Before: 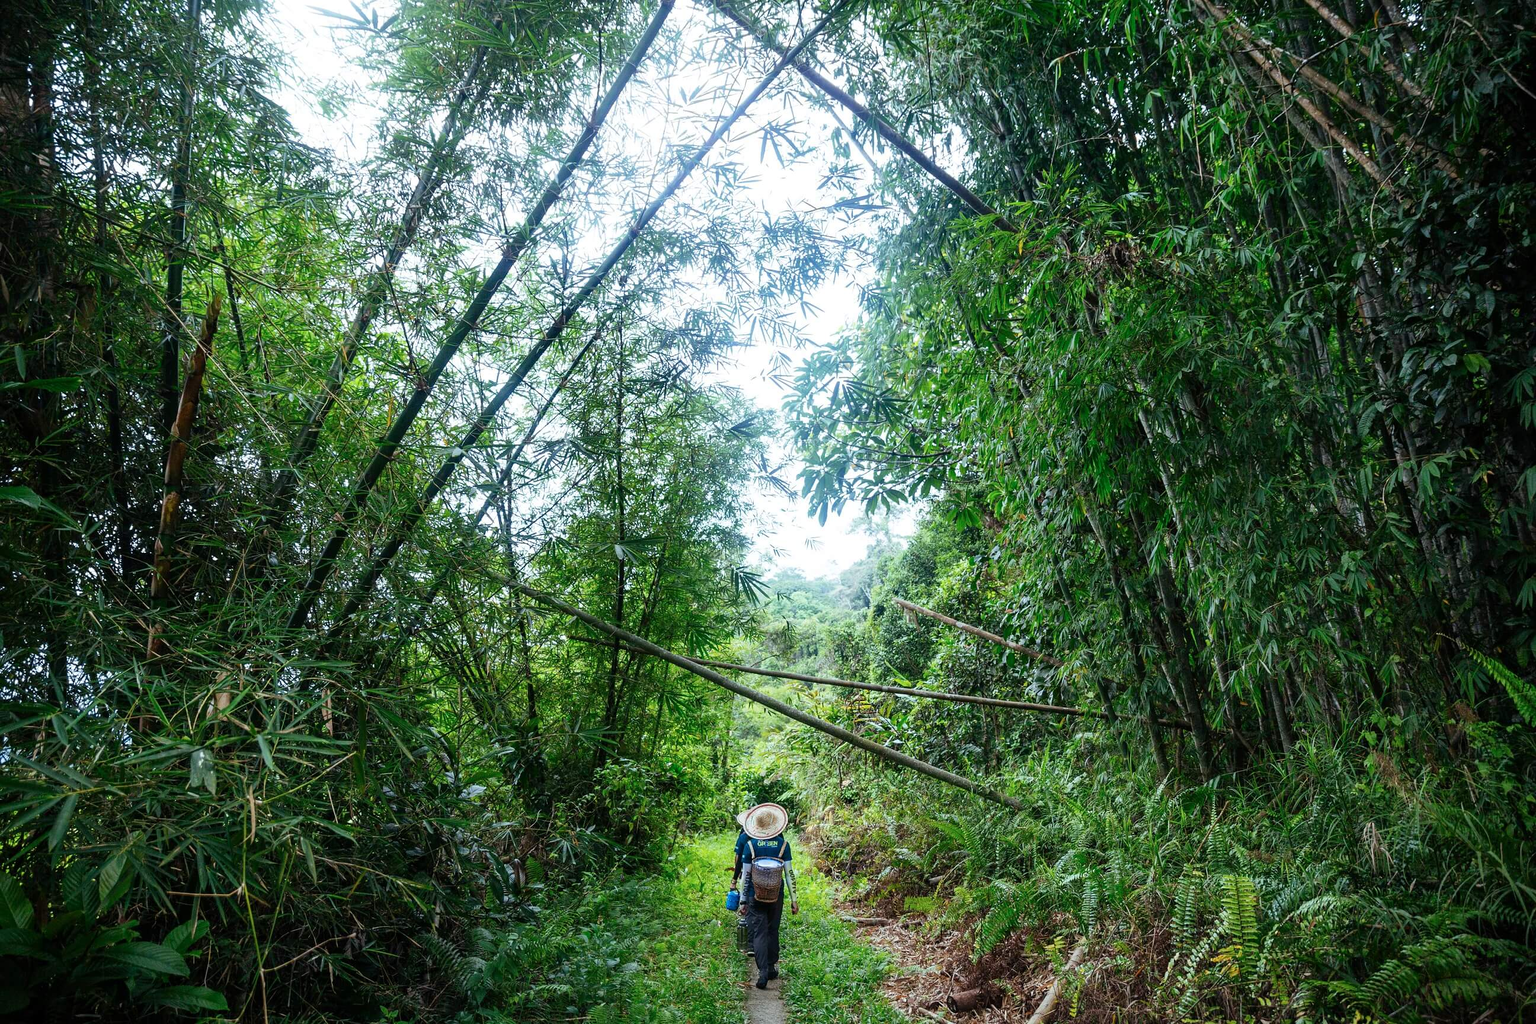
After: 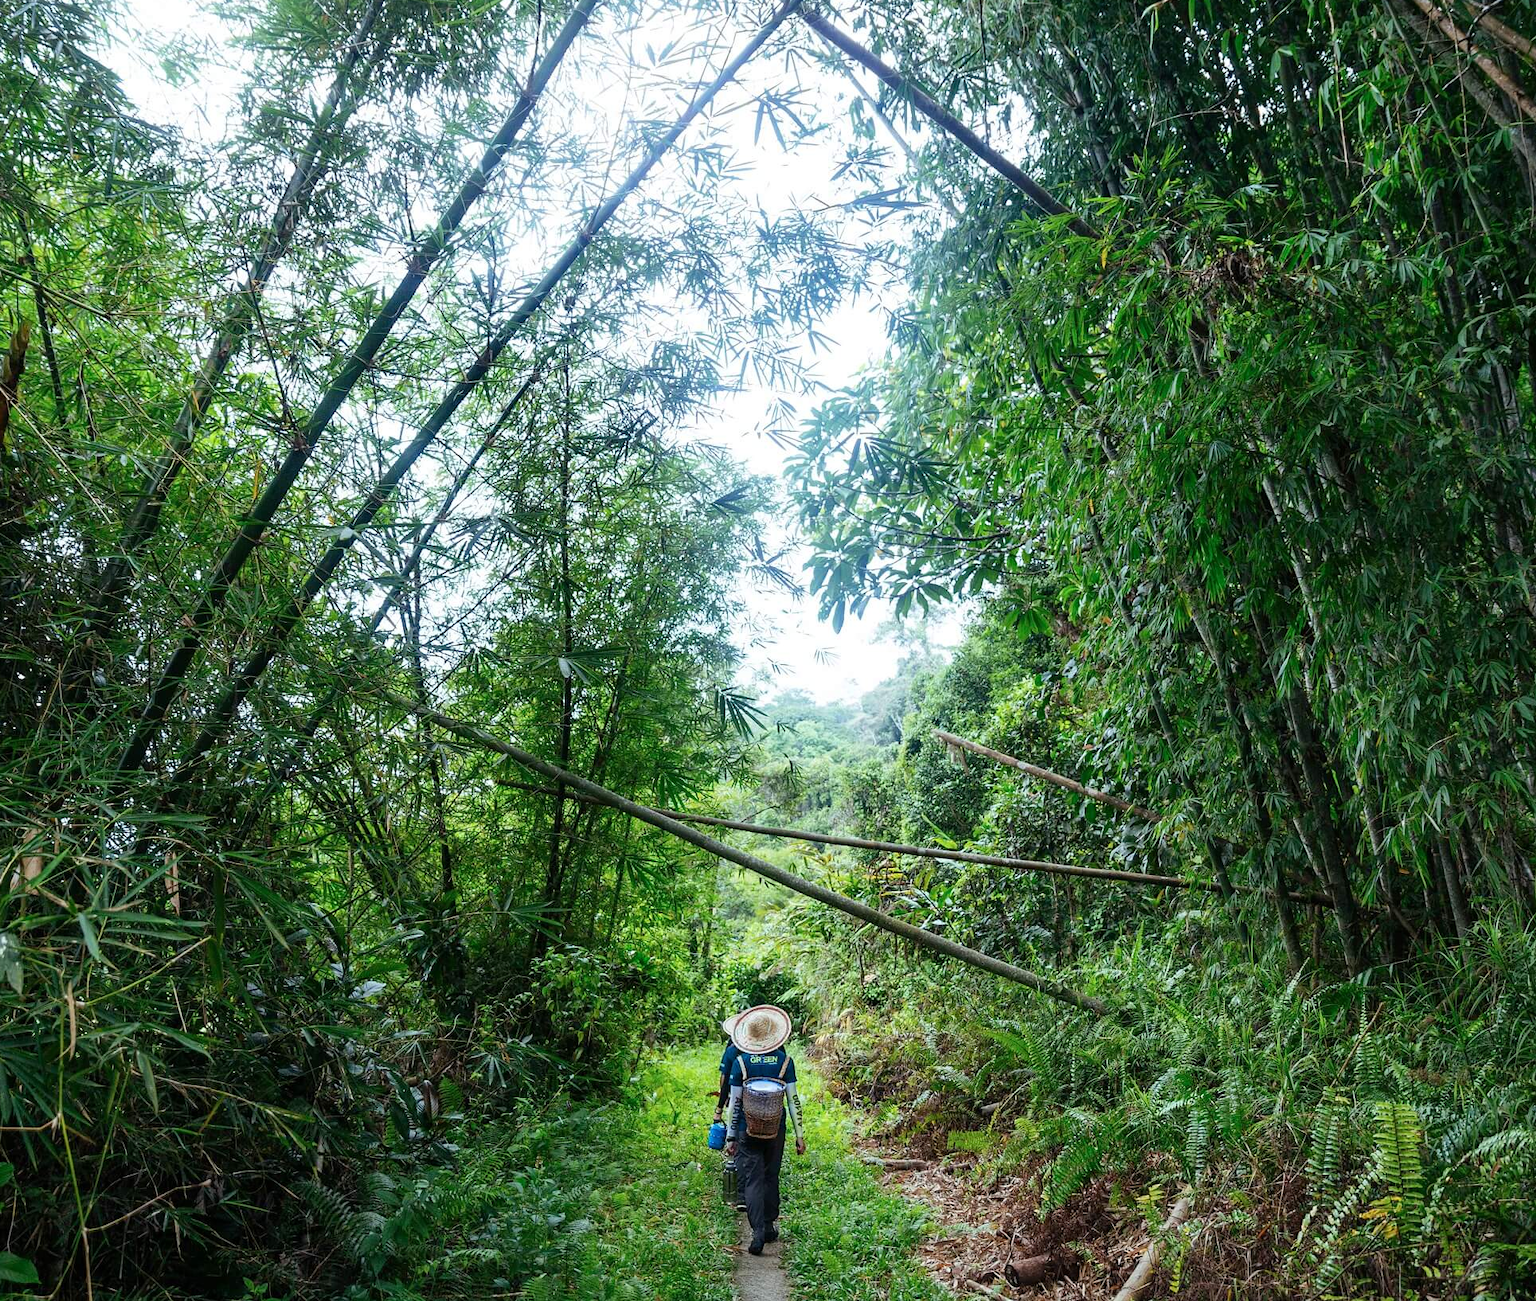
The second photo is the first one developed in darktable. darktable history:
crop and rotate: left 12.979%, top 5.387%, right 12.578%
